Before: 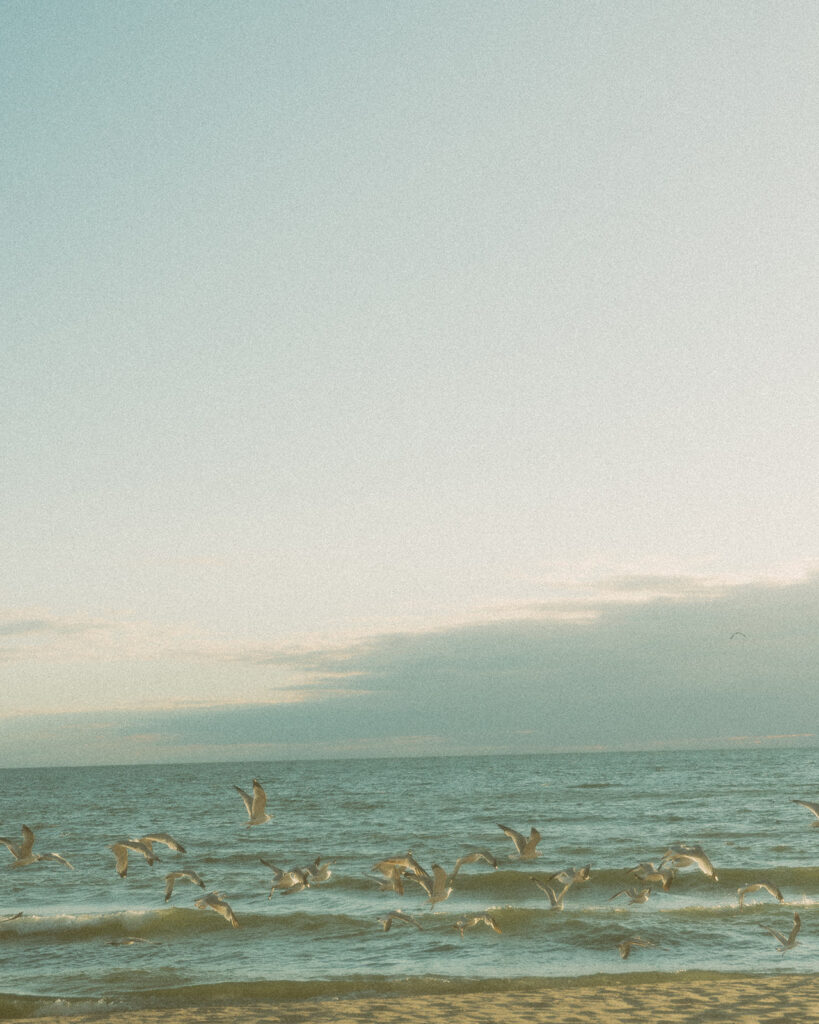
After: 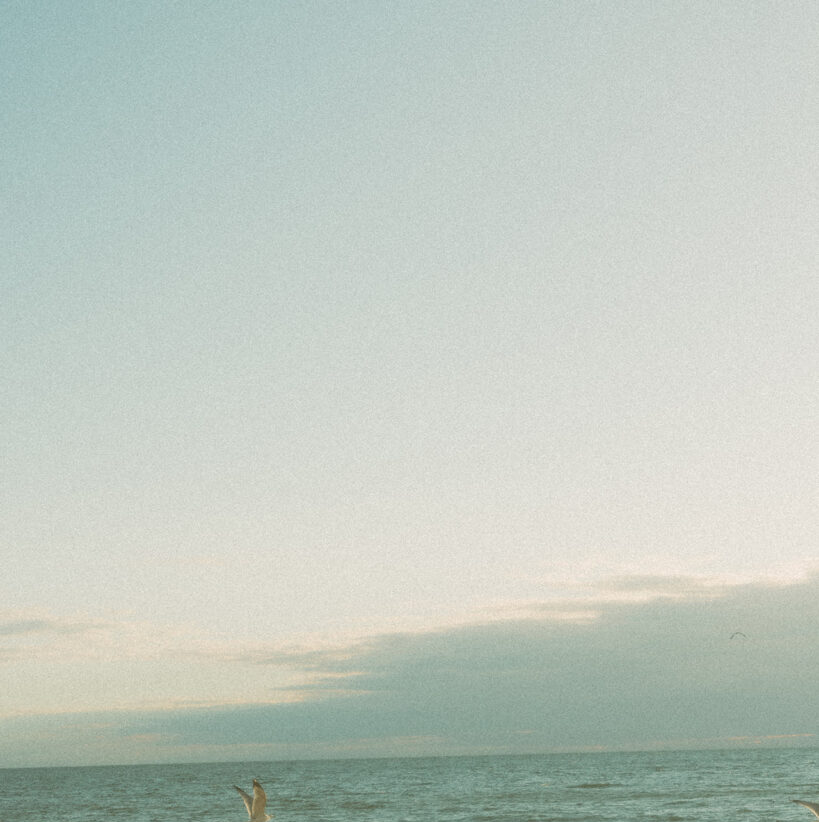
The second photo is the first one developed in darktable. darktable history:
crop: bottom 19.644%
tone equalizer: on, module defaults
